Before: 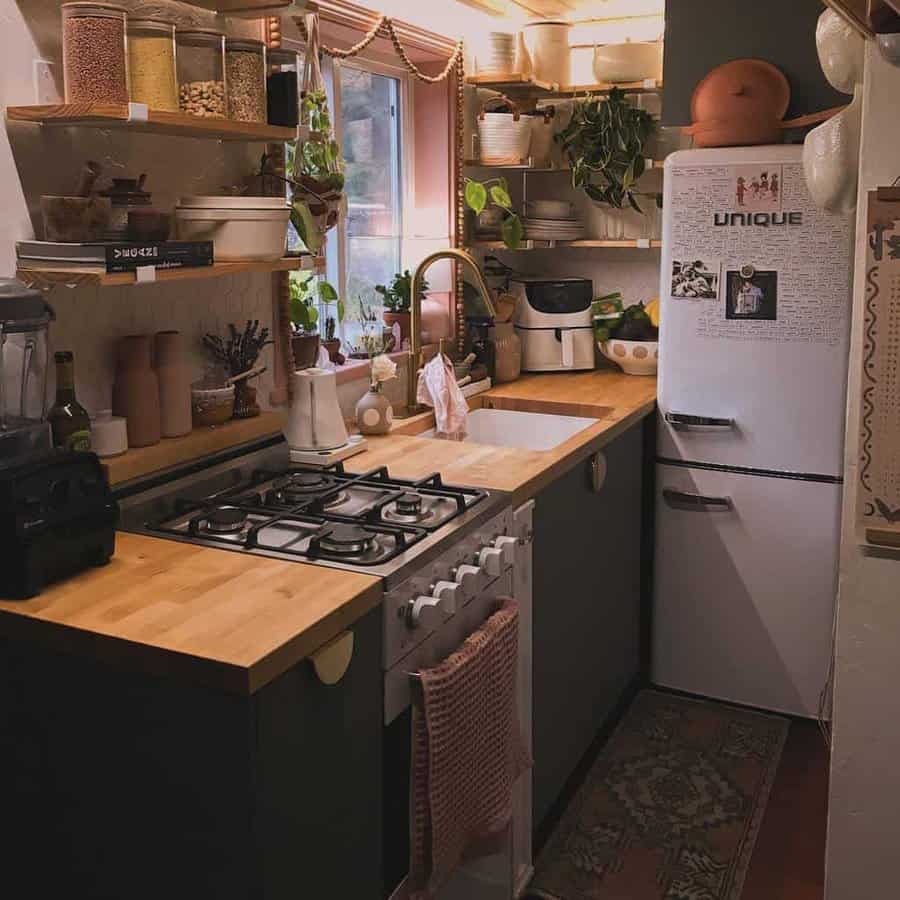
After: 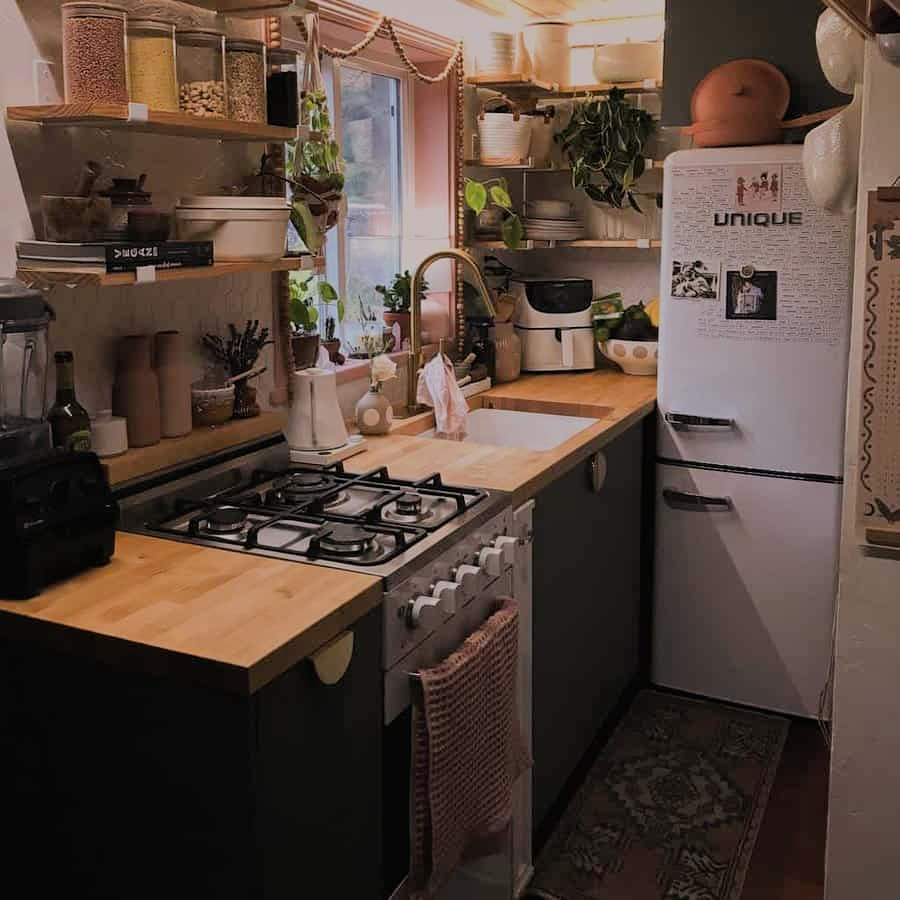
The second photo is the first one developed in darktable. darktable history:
filmic rgb: black relative exposure -7.28 EV, white relative exposure 5.09 EV, hardness 3.2
